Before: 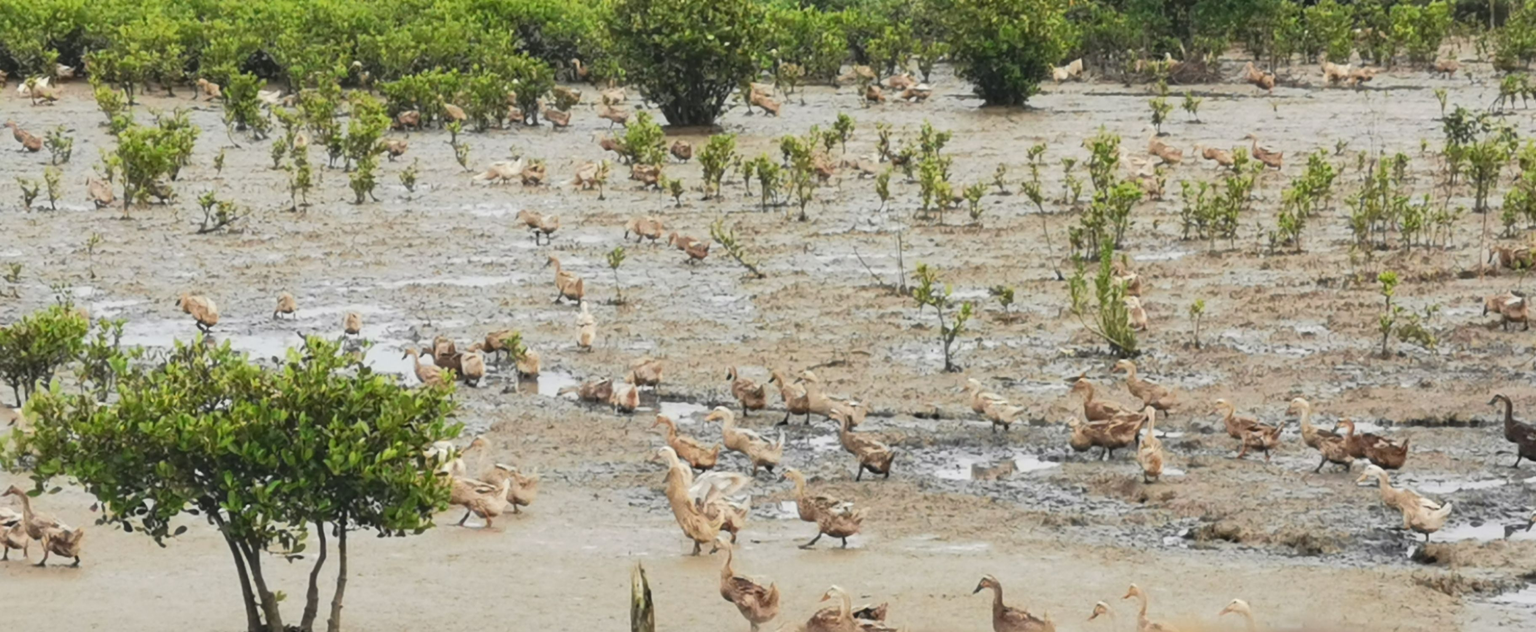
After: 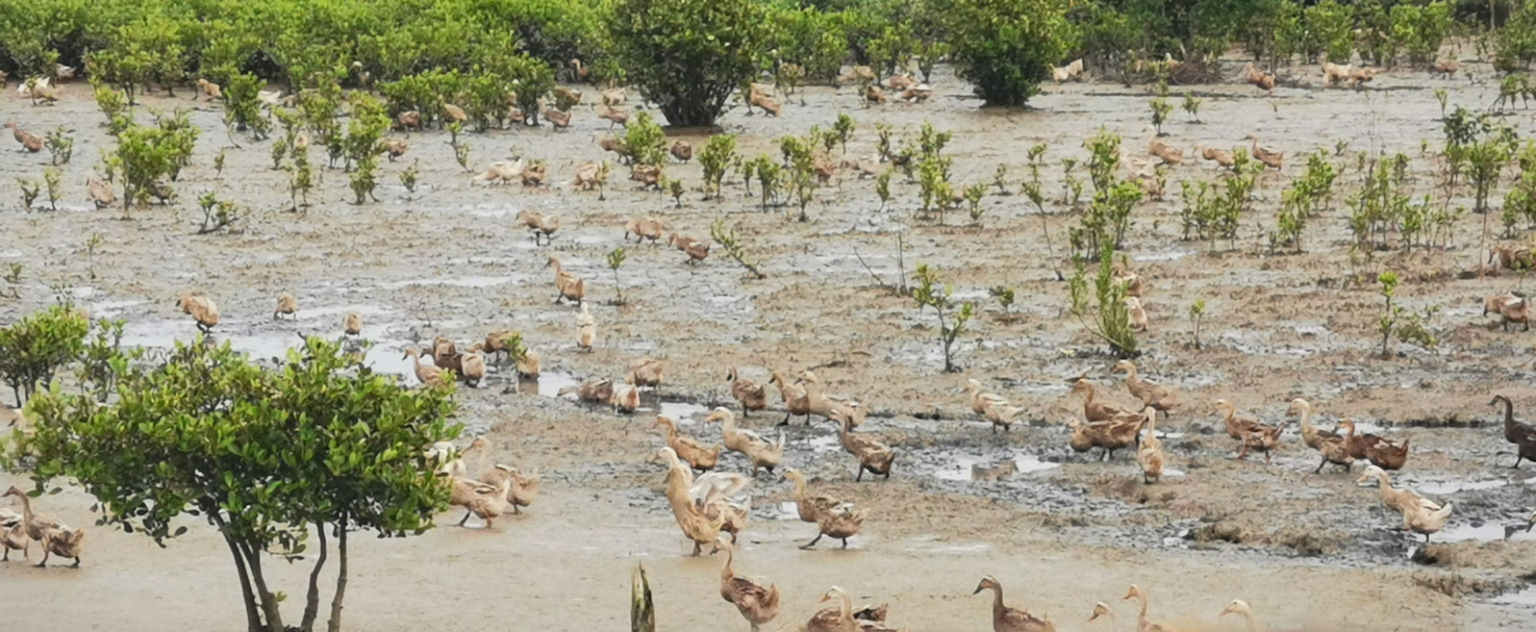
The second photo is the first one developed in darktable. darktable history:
vignetting: fall-off start 98.93%, fall-off radius 99.66%, brightness -0.539, saturation -0.512, width/height ratio 1.425
